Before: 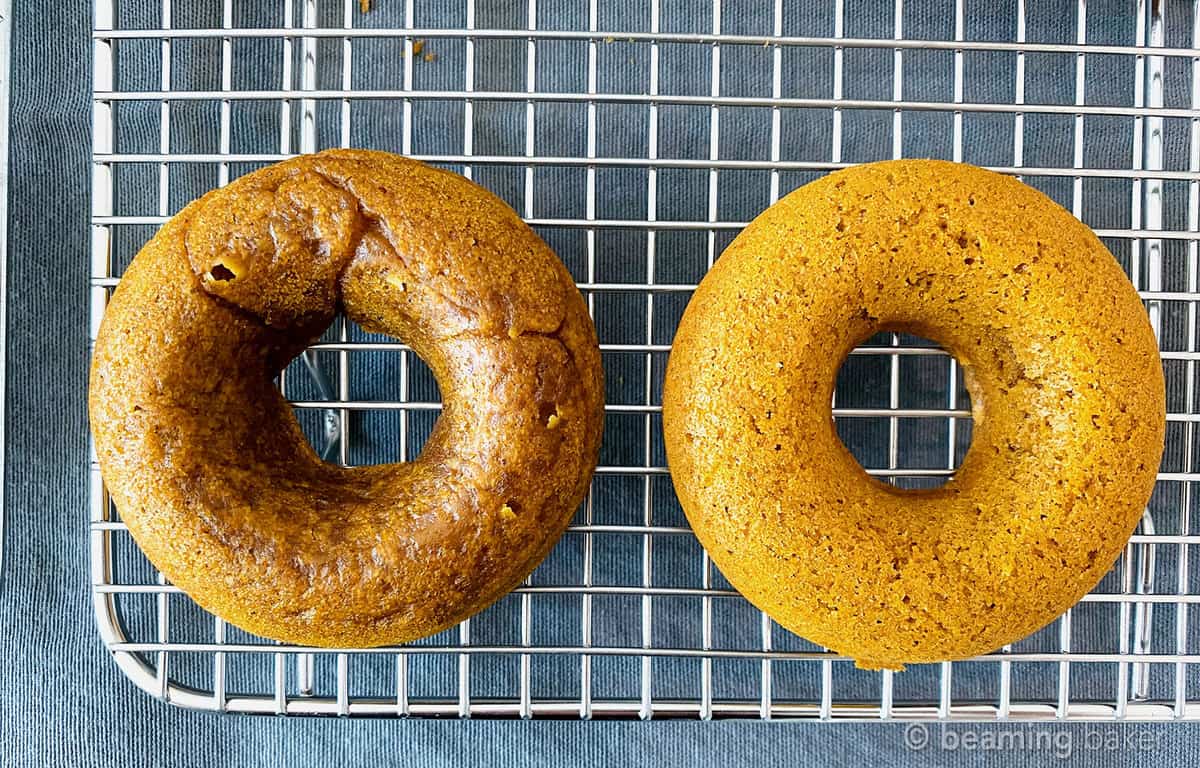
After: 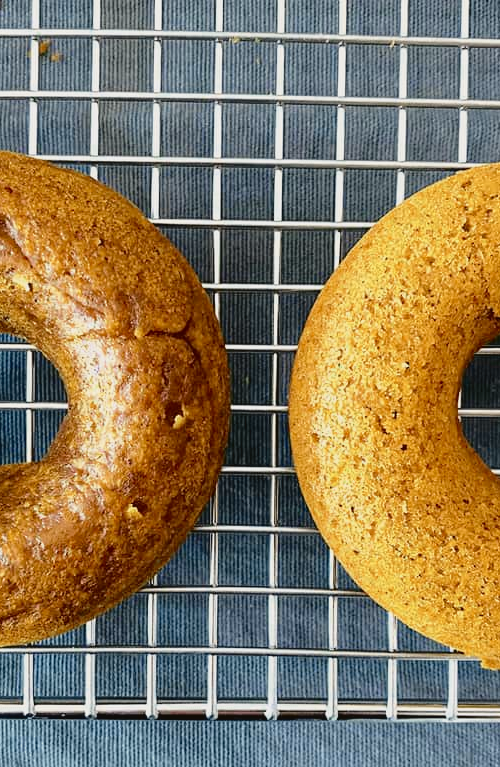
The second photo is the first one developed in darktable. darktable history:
crop: left 31.229%, right 27.105%
tone curve: curves: ch0 [(0, 0.021) (0.049, 0.044) (0.152, 0.14) (0.328, 0.377) (0.473, 0.543) (0.641, 0.705) (0.85, 0.894) (1, 0.969)]; ch1 [(0, 0) (0.302, 0.331) (0.433, 0.432) (0.472, 0.47) (0.502, 0.503) (0.527, 0.521) (0.564, 0.58) (0.614, 0.626) (0.677, 0.701) (0.859, 0.885) (1, 1)]; ch2 [(0, 0) (0.33, 0.301) (0.447, 0.44) (0.487, 0.496) (0.502, 0.516) (0.535, 0.563) (0.565, 0.593) (0.608, 0.638) (1, 1)], color space Lab, independent channels, preserve colors none
color zones: curves: ch0 [(0, 0.5) (0.125, 0.4) (0.25, 0.5) (0.375, 0.4) (0.5, 0.4) (0.625, 0.35) (0.75, 0.35) (0.875, 0.5)]; ch1 [(0, 0.35) (0.125, 0.45) (0.25, 0.35) (0.375, 0.35) (0.5, 0.35) (0.625, 0.35) (0.75, 0.45) (0.875, 0.35)]; ch2 [(0, 0.6) (0.125, 0.5) (0.25, 0.5) (0.375, 0.6) (0.5, 0.6) (0.625, 0.5) (0.75, 0.5) (0.875, 0.5)]
contrast brightness saturation: contrast -0.08, brightness -0.04, saturation -0.11
